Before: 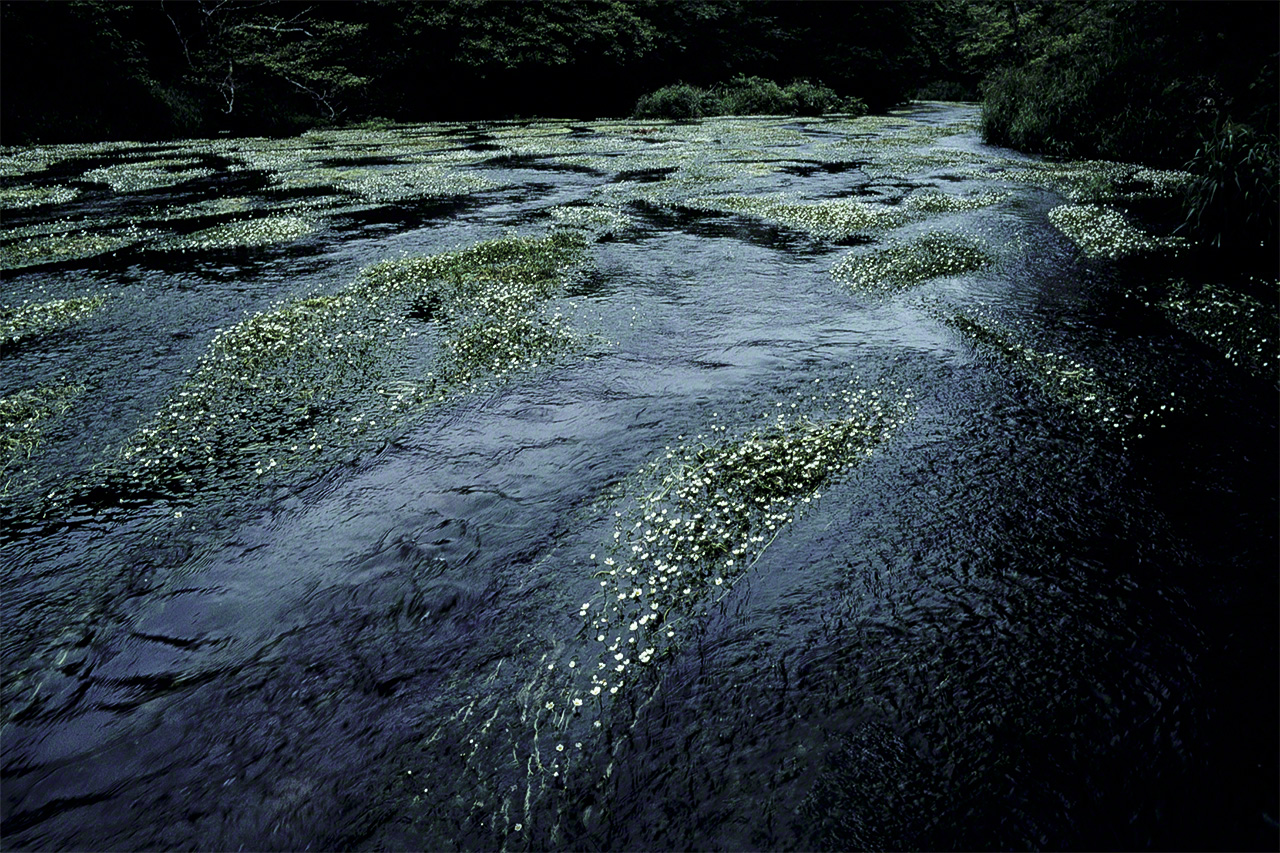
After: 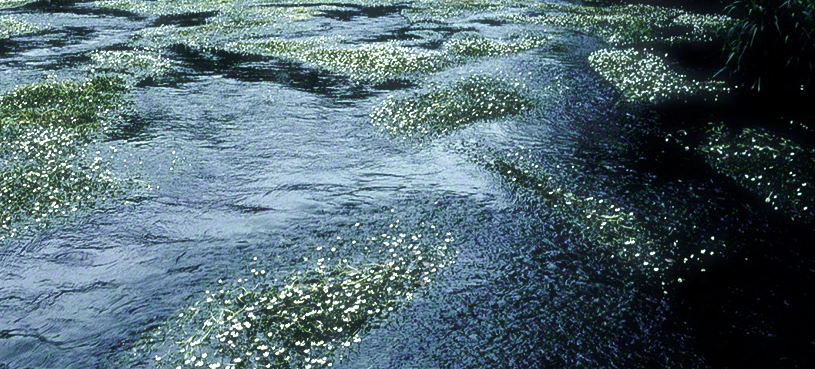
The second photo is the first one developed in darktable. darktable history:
color balance rgb: perceptual saturation grading › global saturation 25%, perceptual saturation grading › highlights -50%, perceptual saturation grading › shadows 30%, perceptual brilliance grading › global brilliance 12%, global vibrance 20%
haze removal: strength -0.05
rotate and perspective: automatic cropping off
crop: left 36.005%, top 18.293%, right 0.31%, bottom 38.444%
